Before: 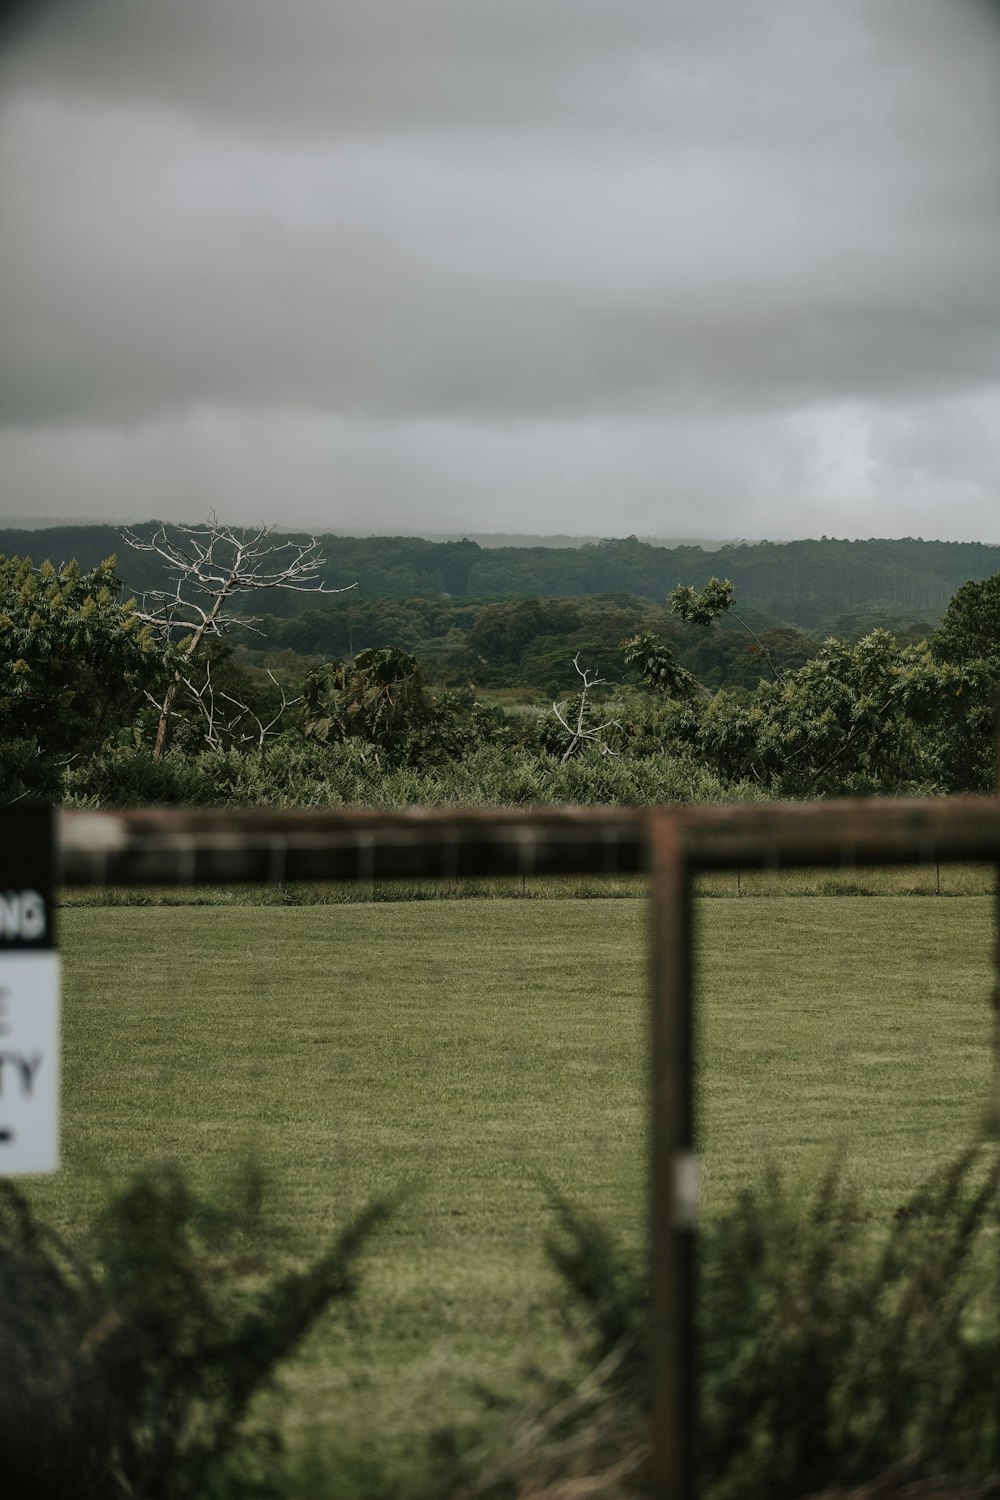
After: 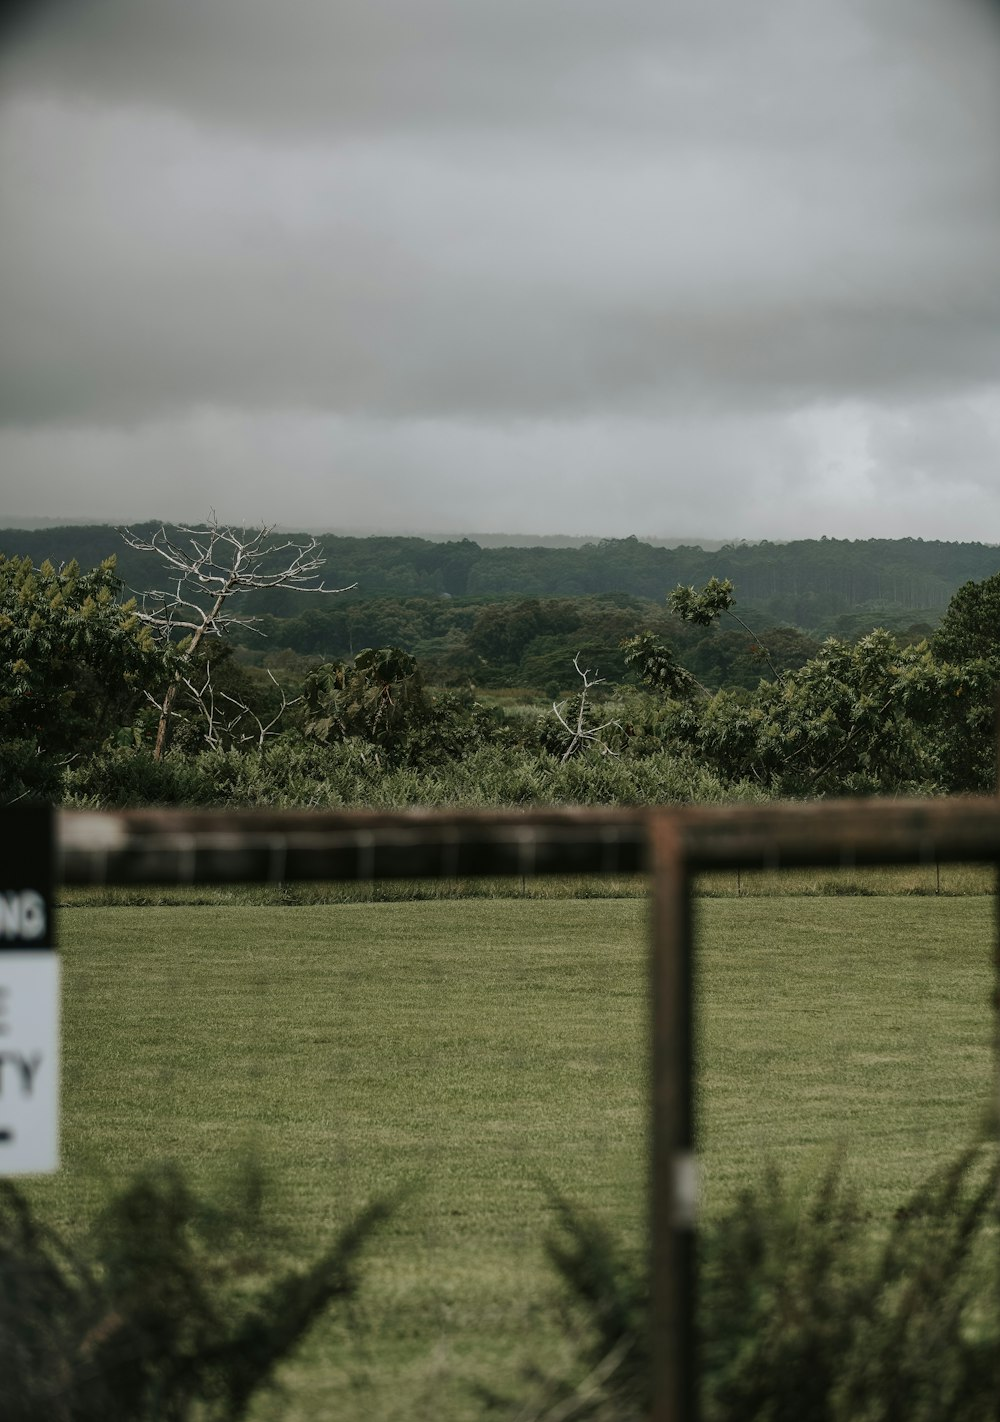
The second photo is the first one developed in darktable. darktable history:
exposure: compensate exposure bias true, compensate highlight preservation false
crop and rotate: top 0.003%, bottom 5.185%
